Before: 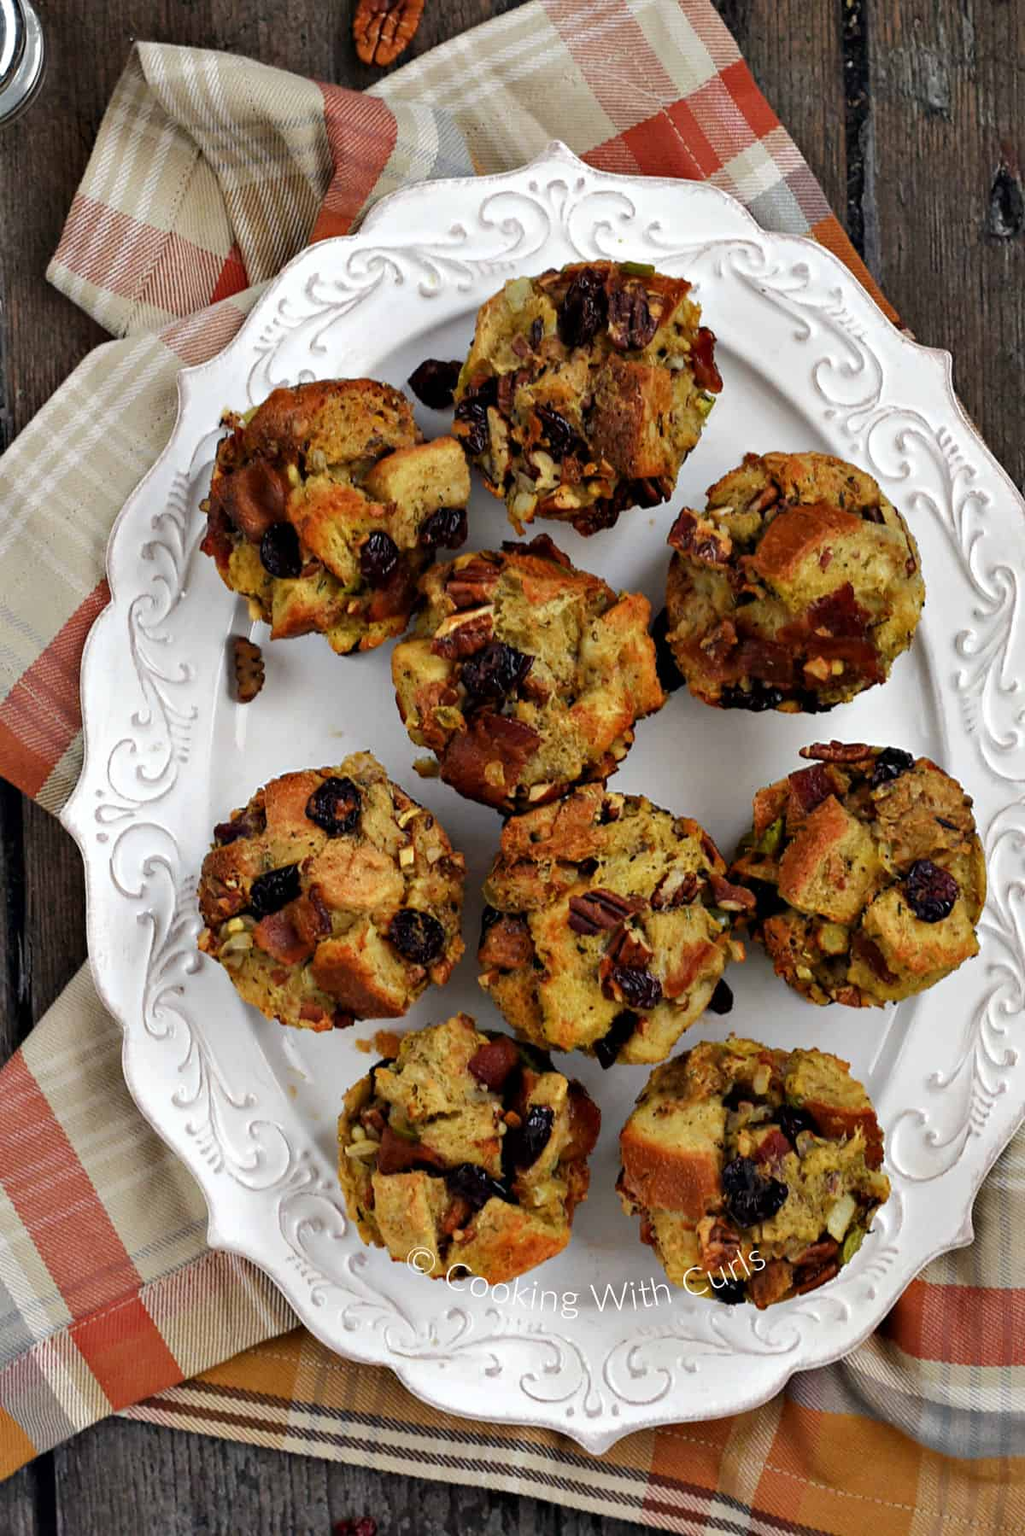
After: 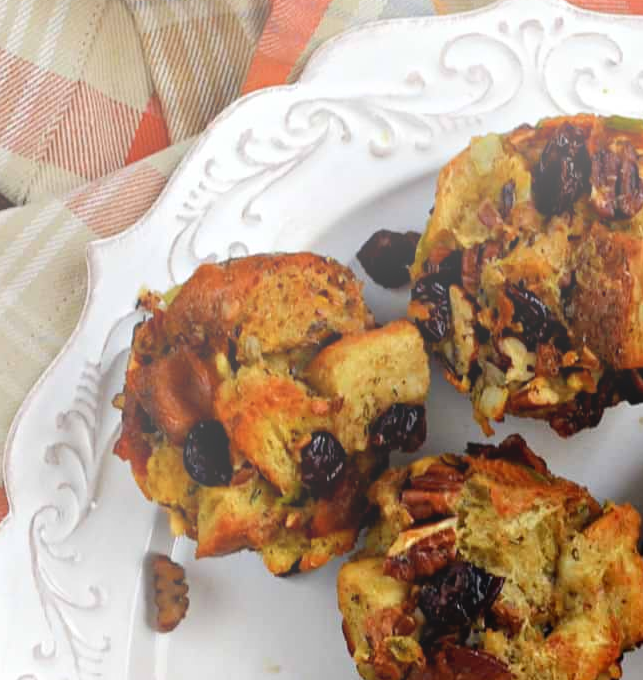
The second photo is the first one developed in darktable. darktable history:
crop: left 10.121%, top 10.631%, right 36.218%, bottom 51.526%
bloom: size 40%
